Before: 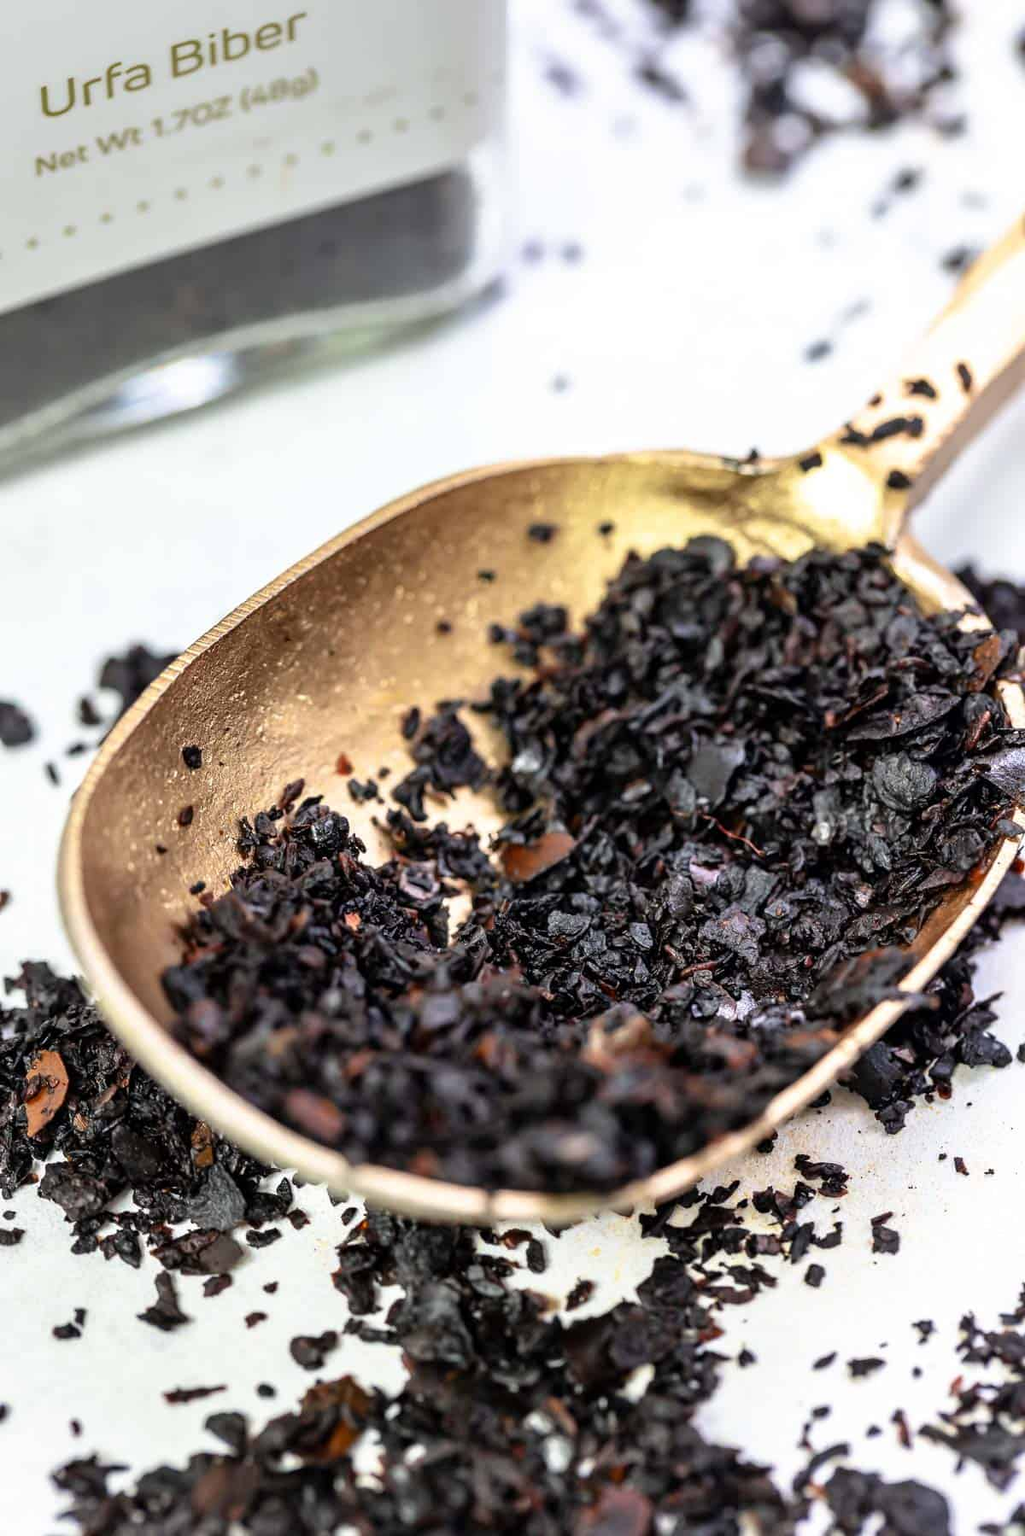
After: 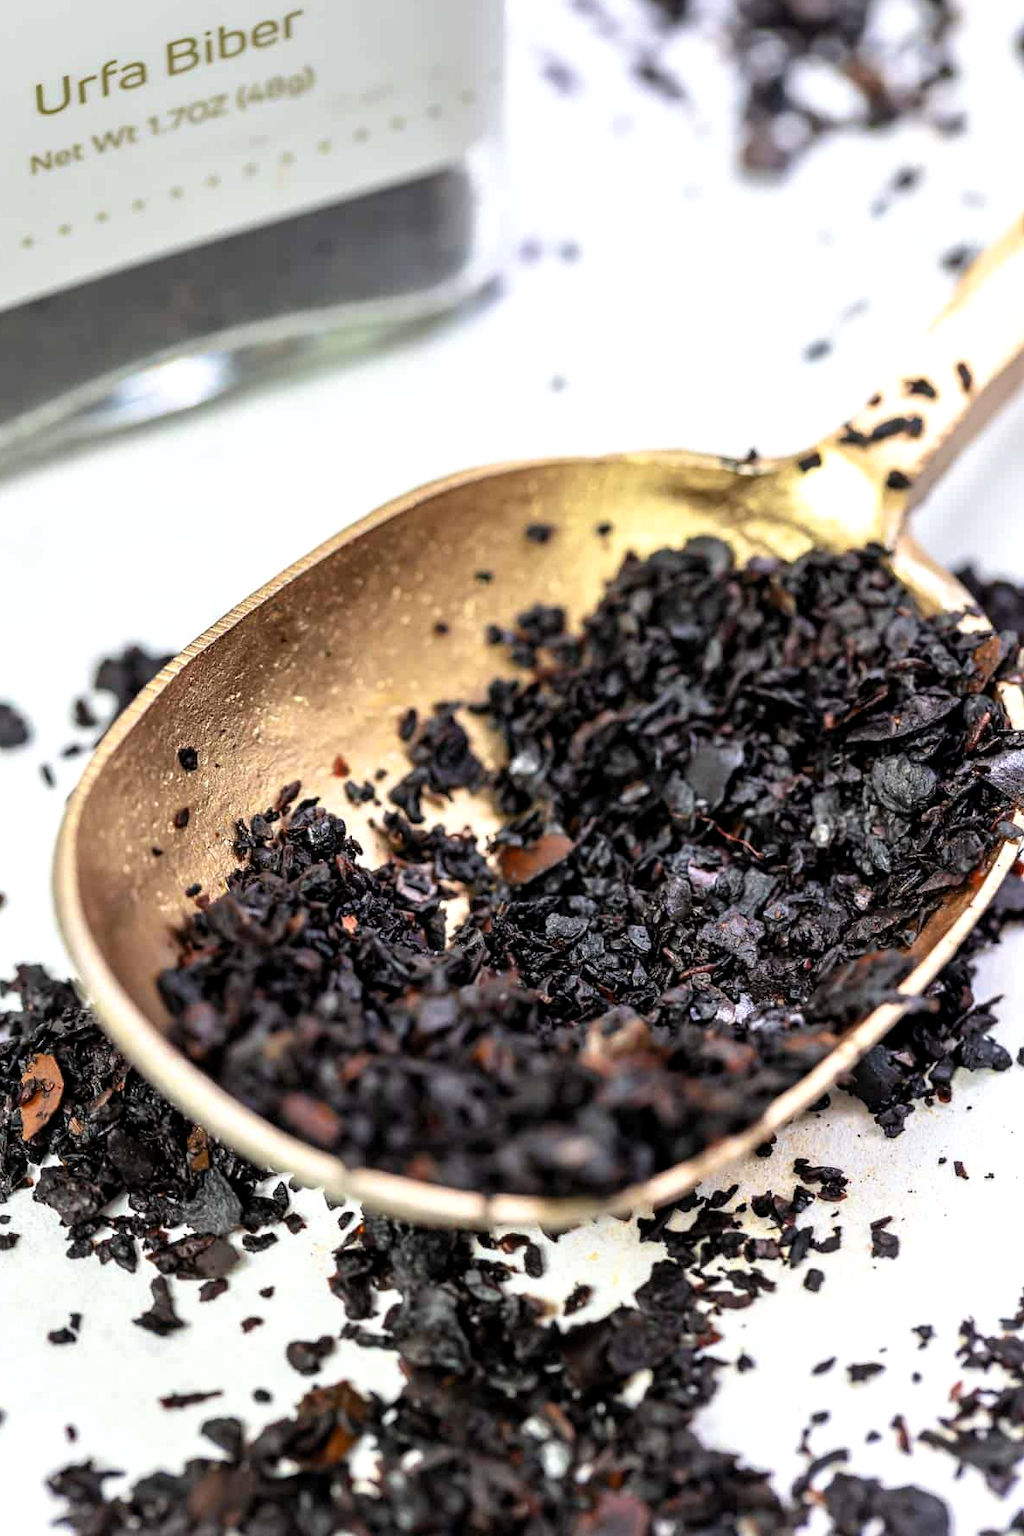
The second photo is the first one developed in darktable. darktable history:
levels: levels [0.016, 0.492, 0.969]
crop and rotate: left 0.562%, top 0.186%, bottom 0.352%
